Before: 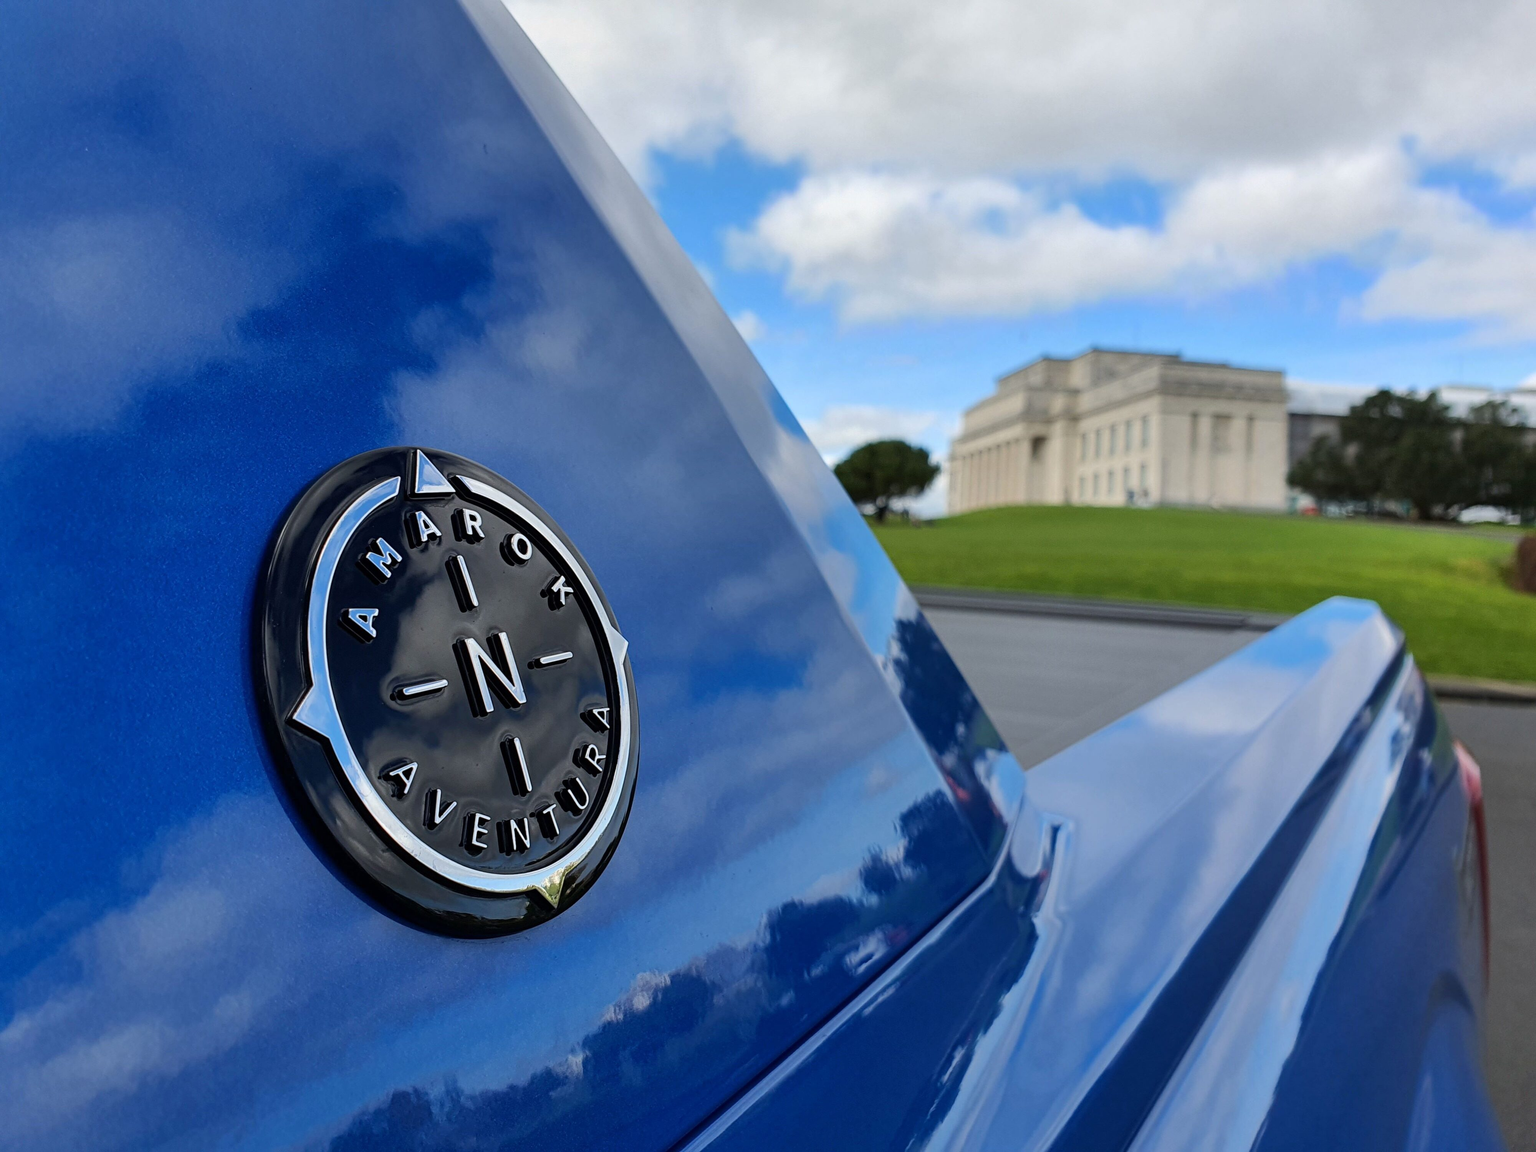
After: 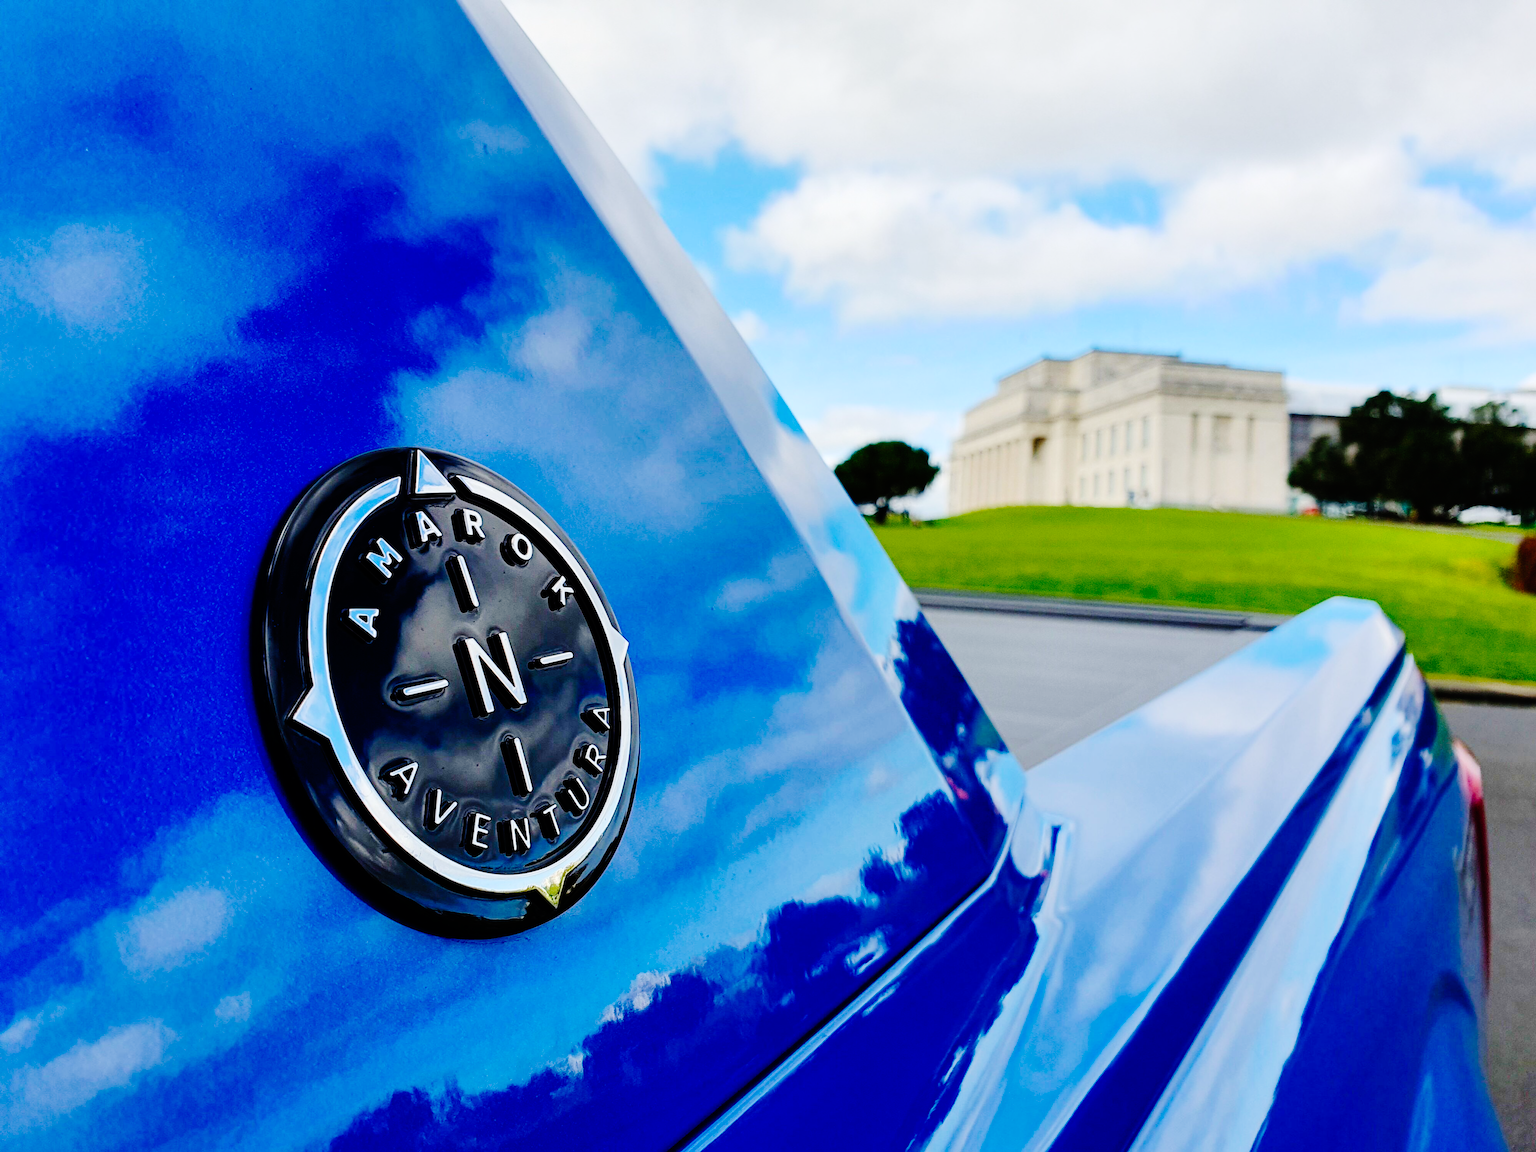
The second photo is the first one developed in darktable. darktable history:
color balance rgb: perceptual saturation grading › global saturation 20%, global vibrance 20%
base curve: curves: ch0 [(0, 0) (0.036, 0.01) (0.123, 0.254) (0.258, 0.504) (0.507, 0.748) (1, 1)], preserve colors none
